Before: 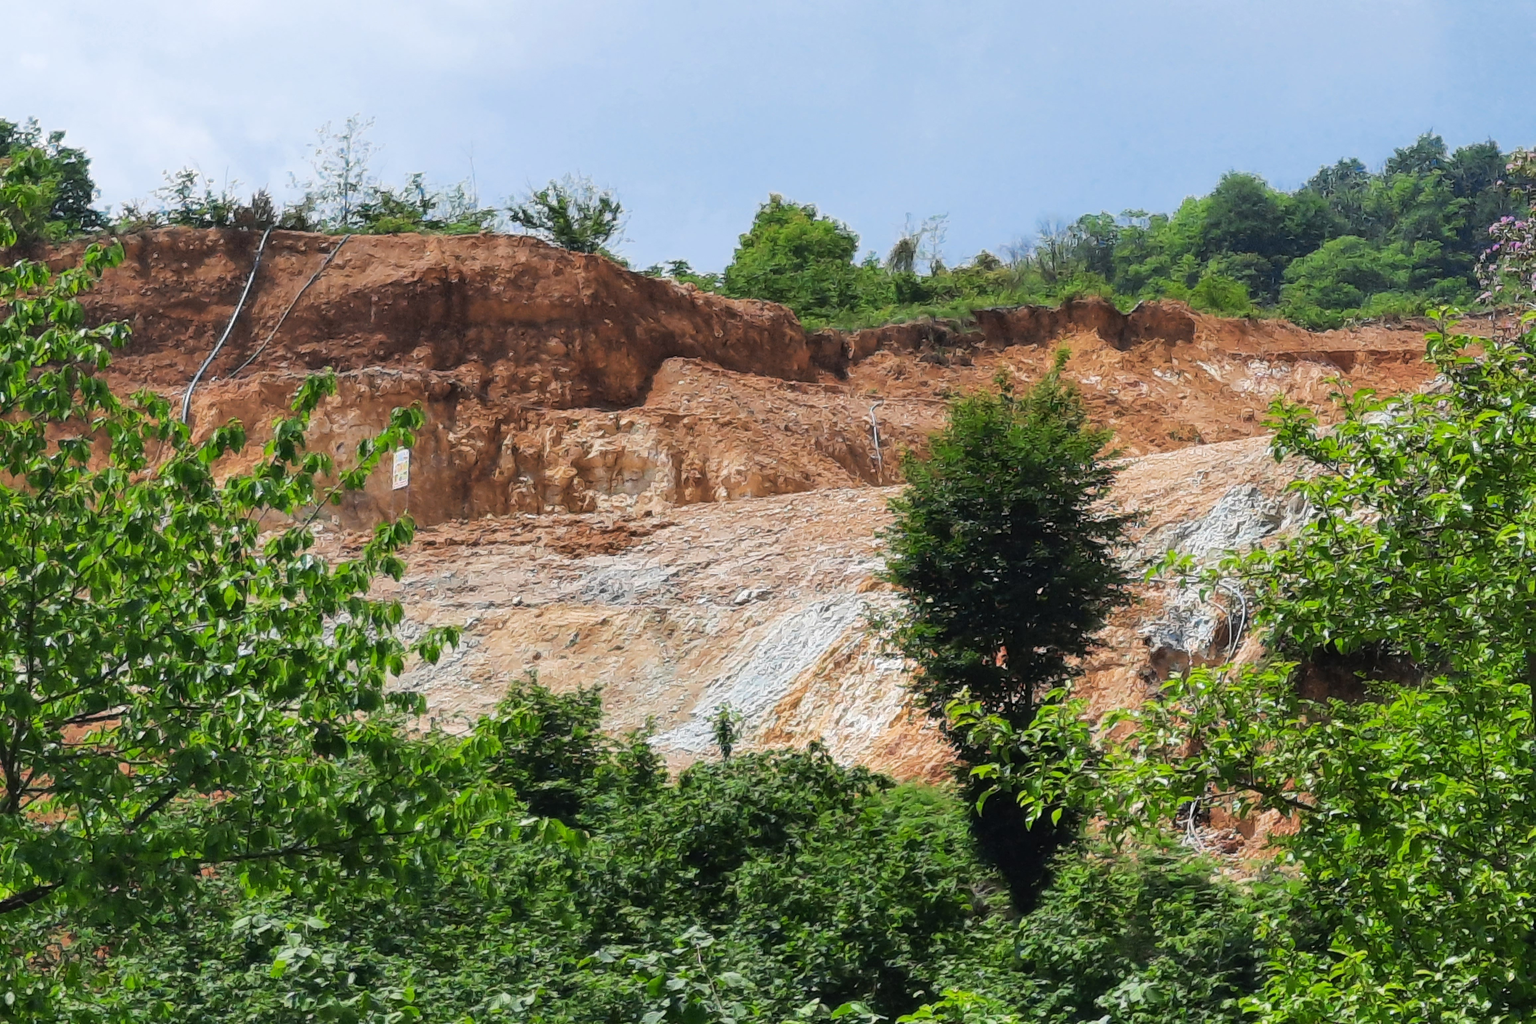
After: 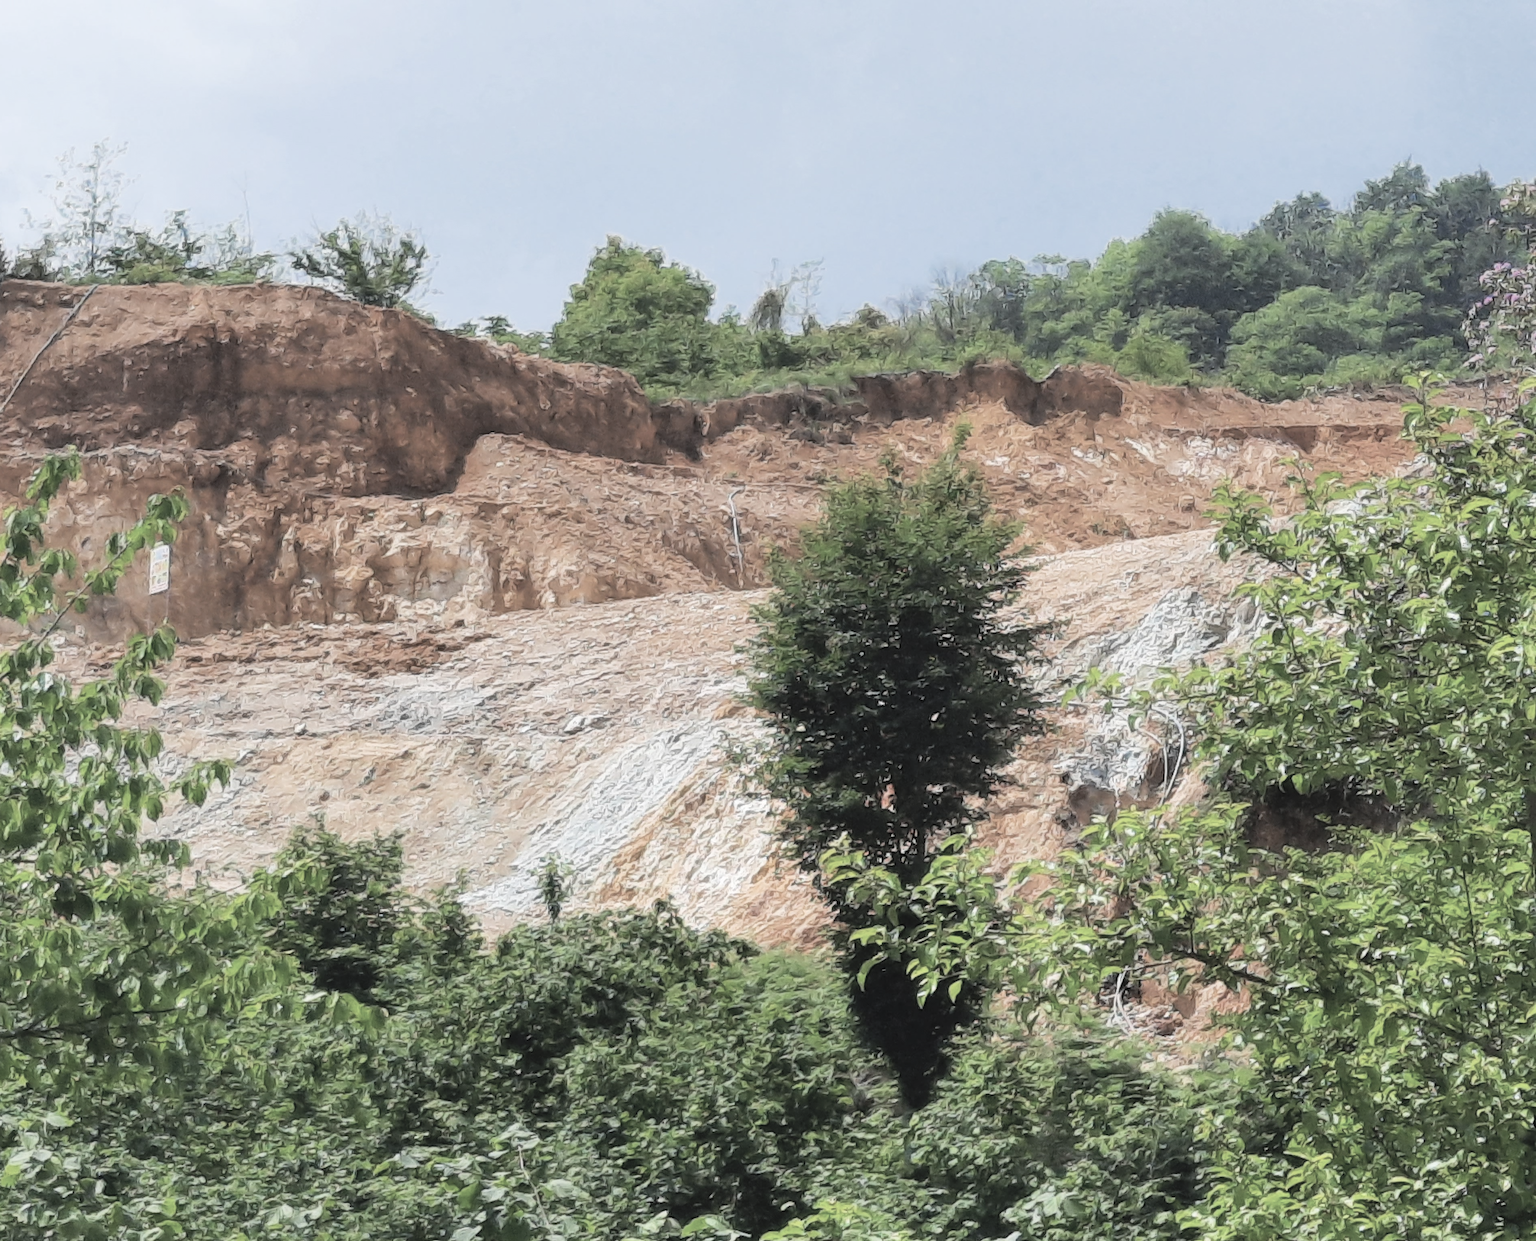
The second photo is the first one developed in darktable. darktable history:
crop: left 17.582%, bottom 0.031%
contrast brightness saturation: brightness 0.18, saturation -0.5
